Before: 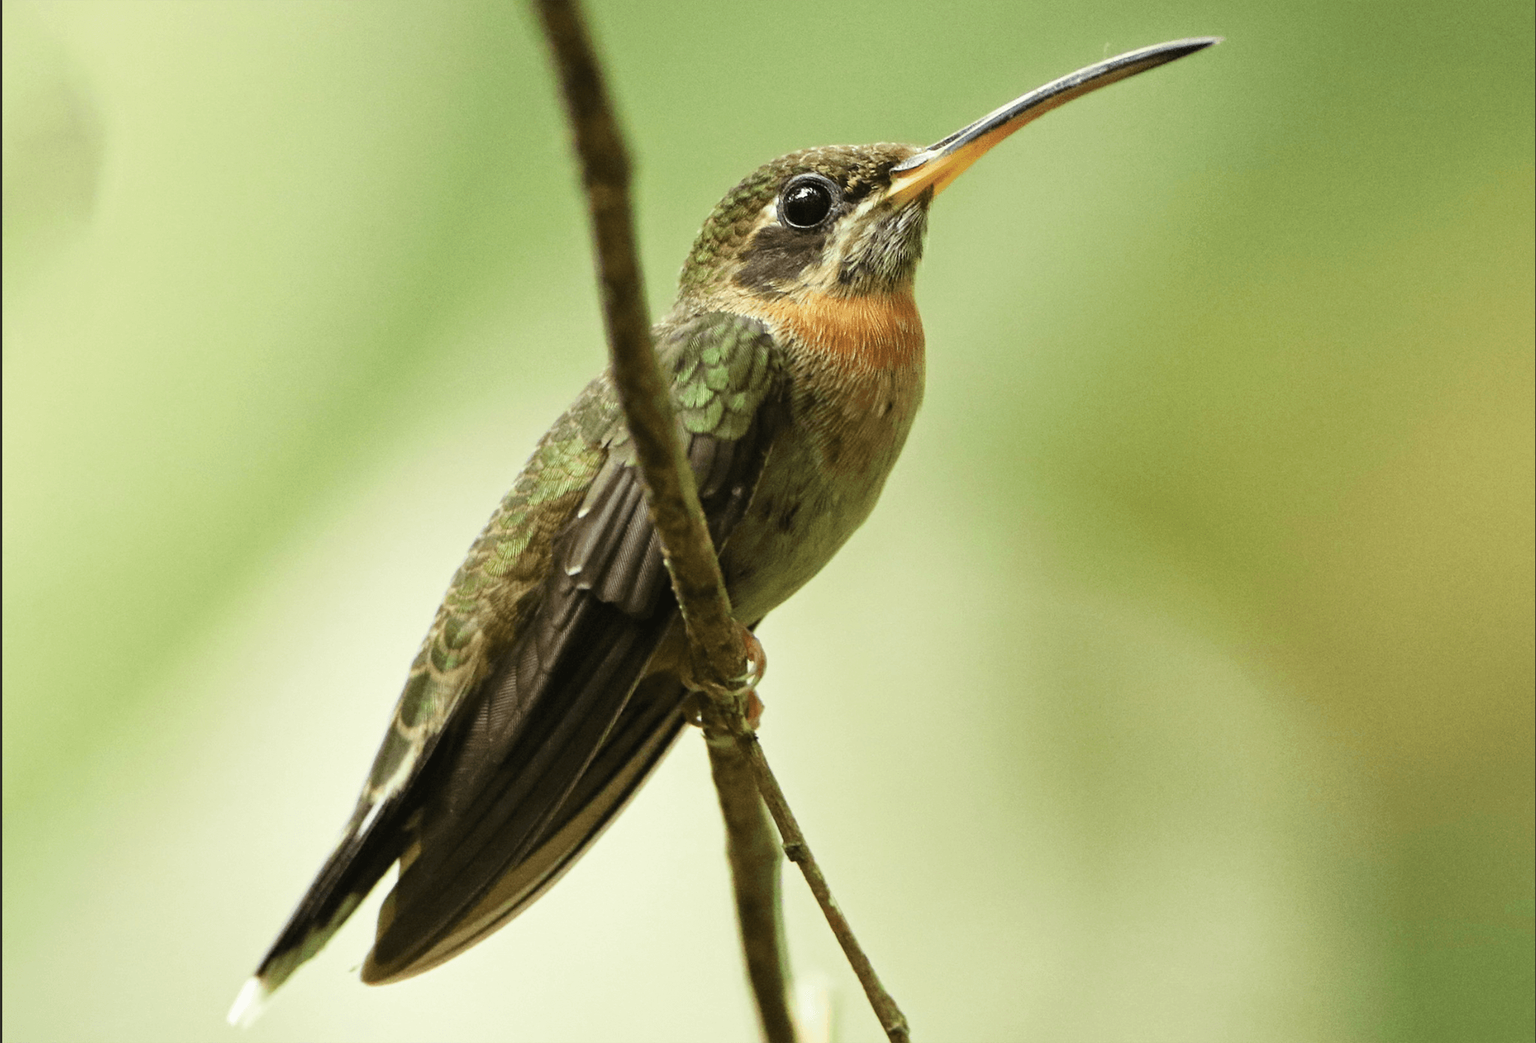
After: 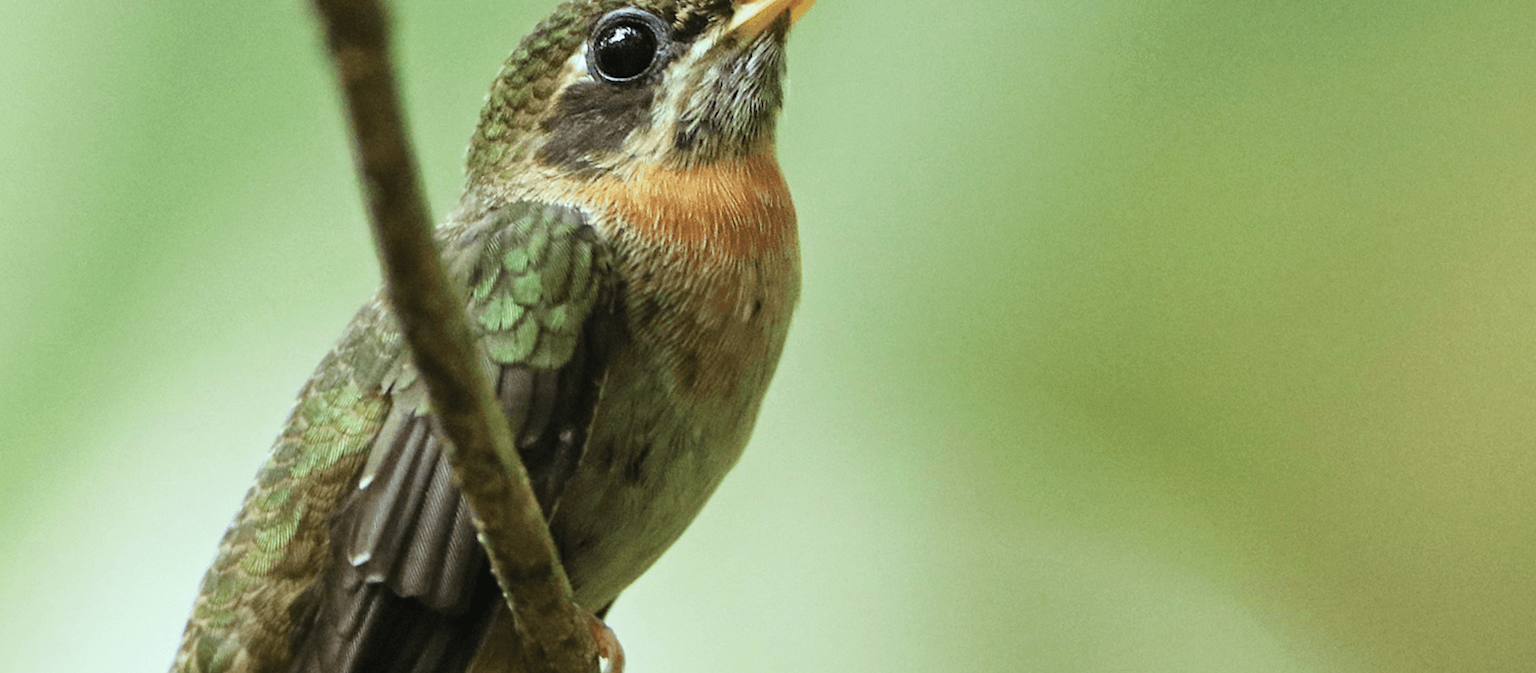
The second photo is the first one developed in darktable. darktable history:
rotate and perspective: rotation -5°, crop left 0.05, crop right 0.952, crop top 0.11, crop bottom 0.89
crop: left 18.38%, top 11.092%, right 2.134%, bottom 33.217%
color calibration: x 0.37, y 0.382, temperature 4313.32 K
